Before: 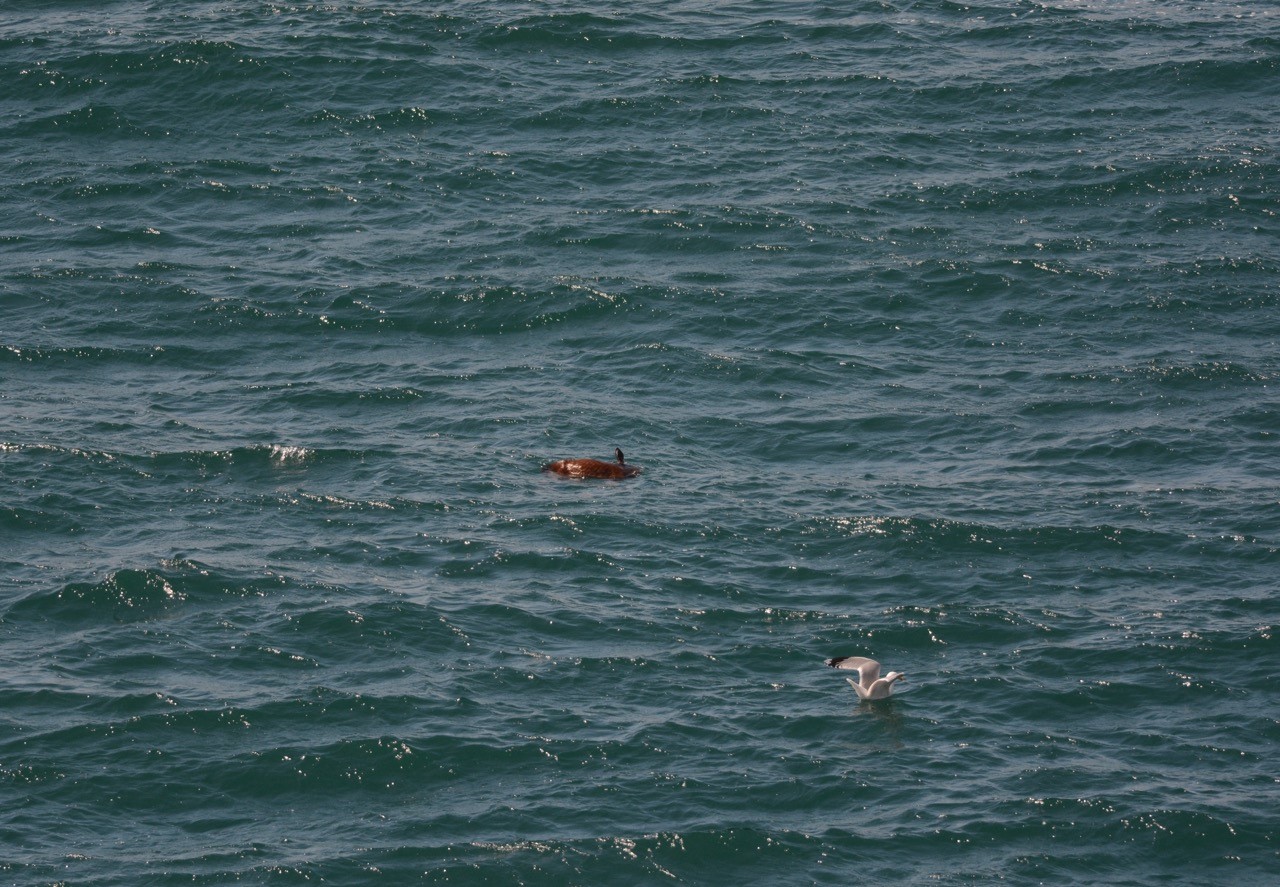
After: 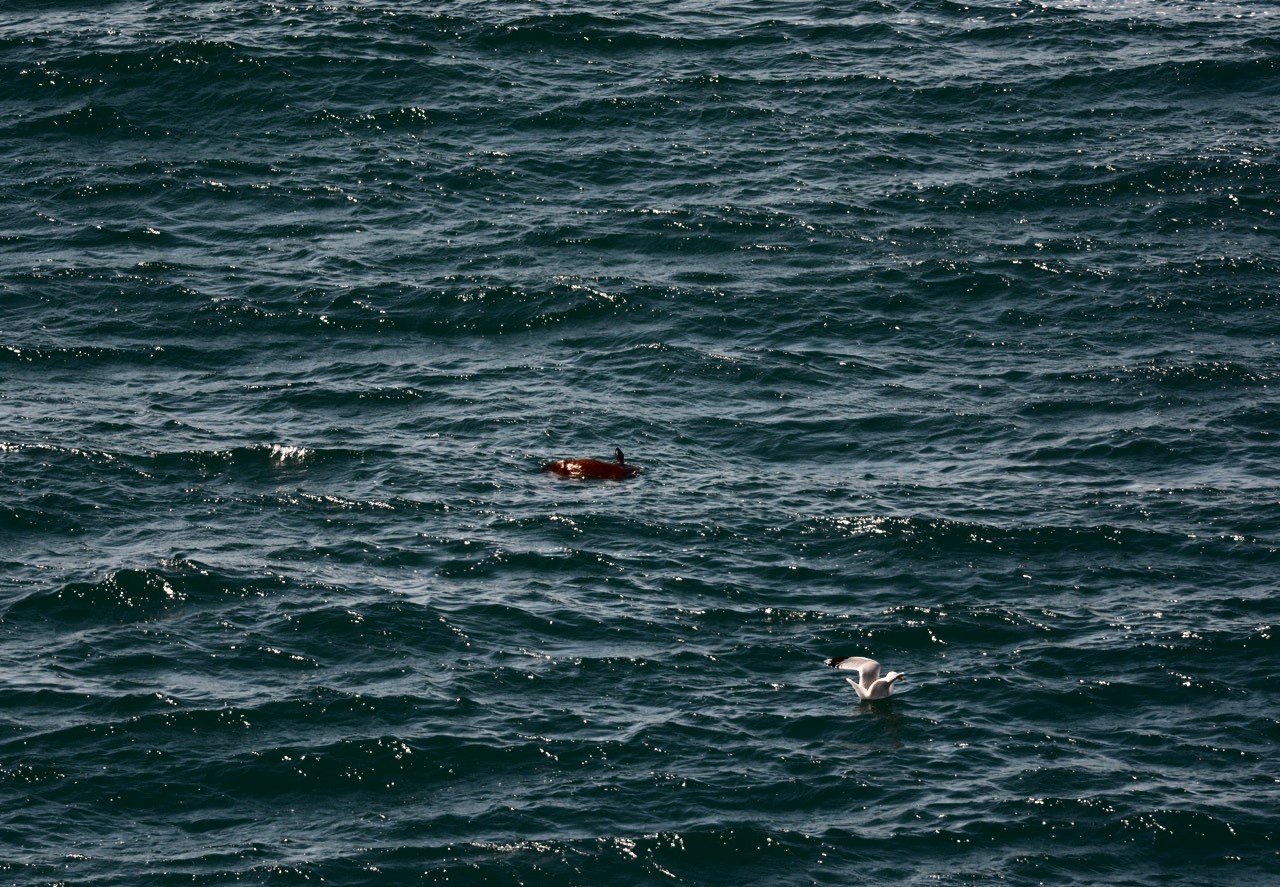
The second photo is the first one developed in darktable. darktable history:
tone curve: curves: ch0 [(0, 0) (0.003, 0.003) (0.011, 0.006) (0.025, 0.01) (0.044, 0.016) (0.069, 0.02) (0.1, 0.025) (0.136, 0.034) (0.177, 0.051) (0.224, 0.08) (0.277, 0.131) (0.335, 0.209) (0.399, 0.328) (0.468, 0.47) (0.543, 0.629) (0.623, 0.788) (0.709, 0.903) (0.801, 0.965) (0.898, 0.989) (1, 1)], color space Lab, independent channels, preserve colors none
